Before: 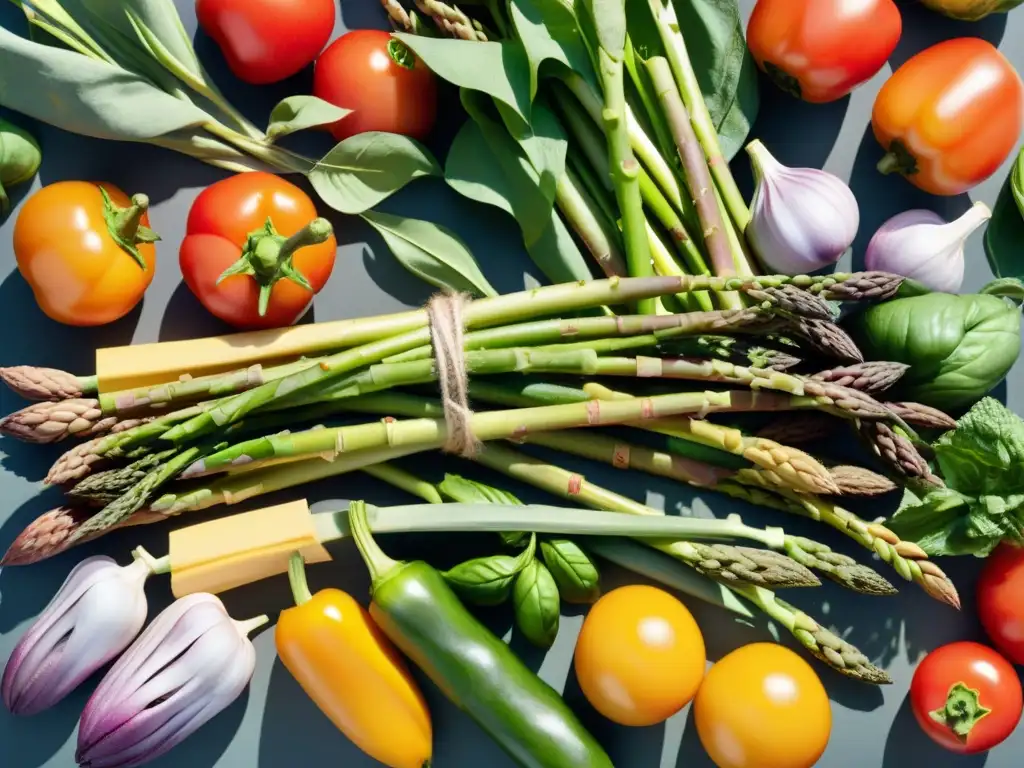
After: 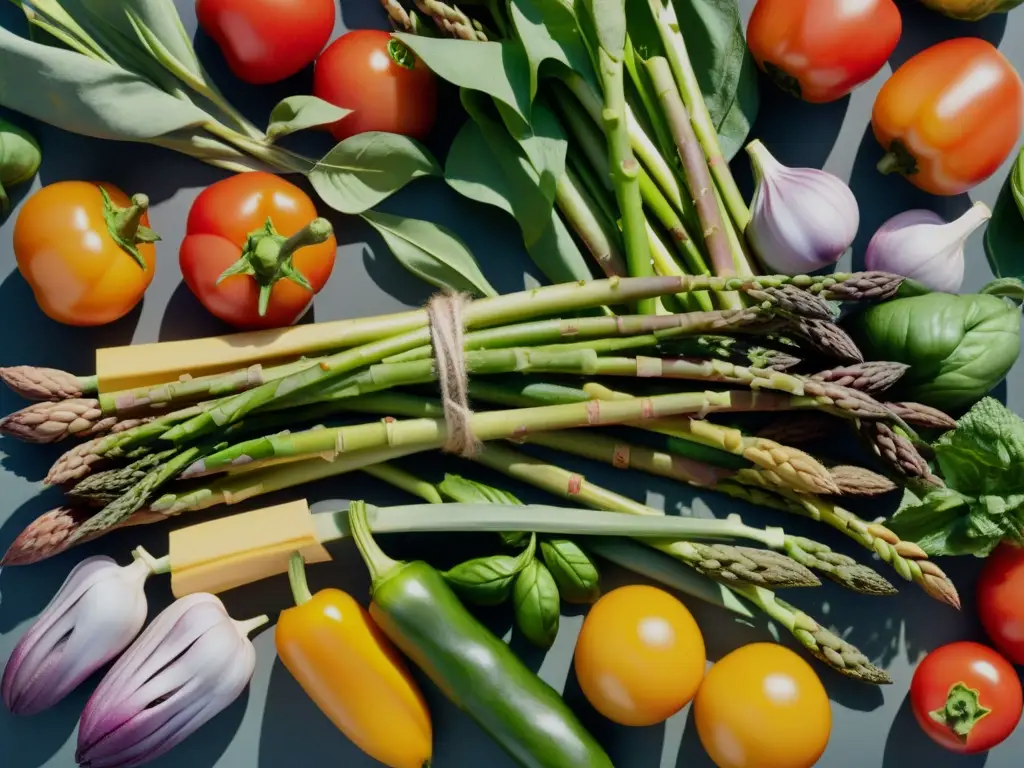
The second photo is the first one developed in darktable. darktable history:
tone equalizer: on, module defaults
exposure: exposure -0.492 EV, compensate highlight preservation false
